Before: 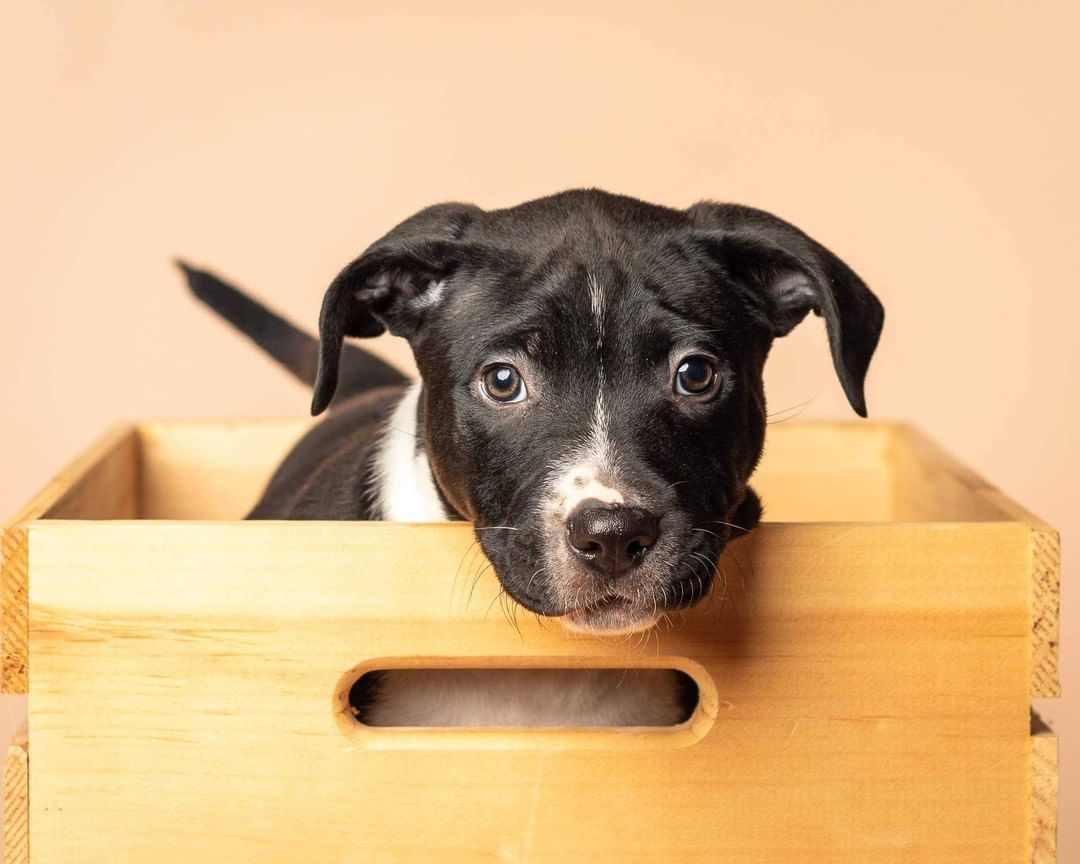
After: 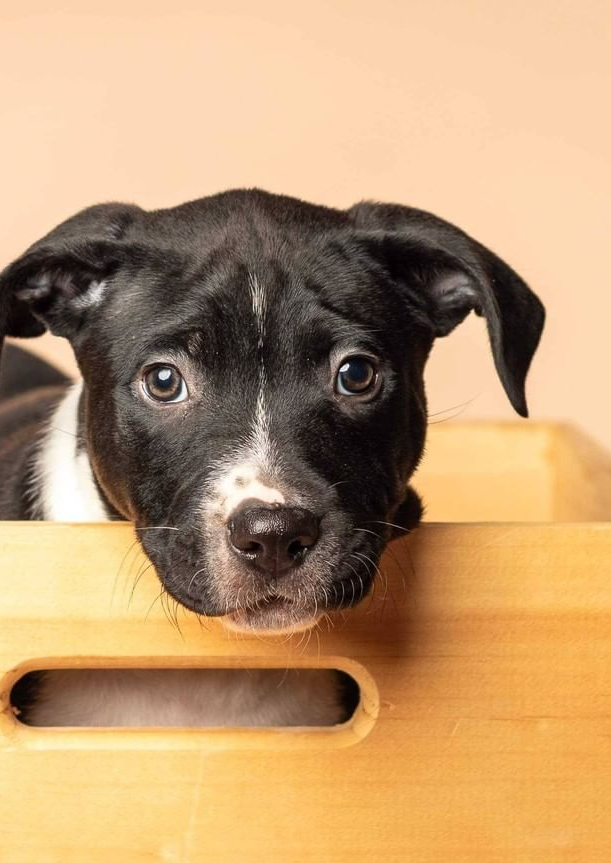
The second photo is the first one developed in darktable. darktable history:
crop: left 31.426%, top 0.009%, right 11.916%
